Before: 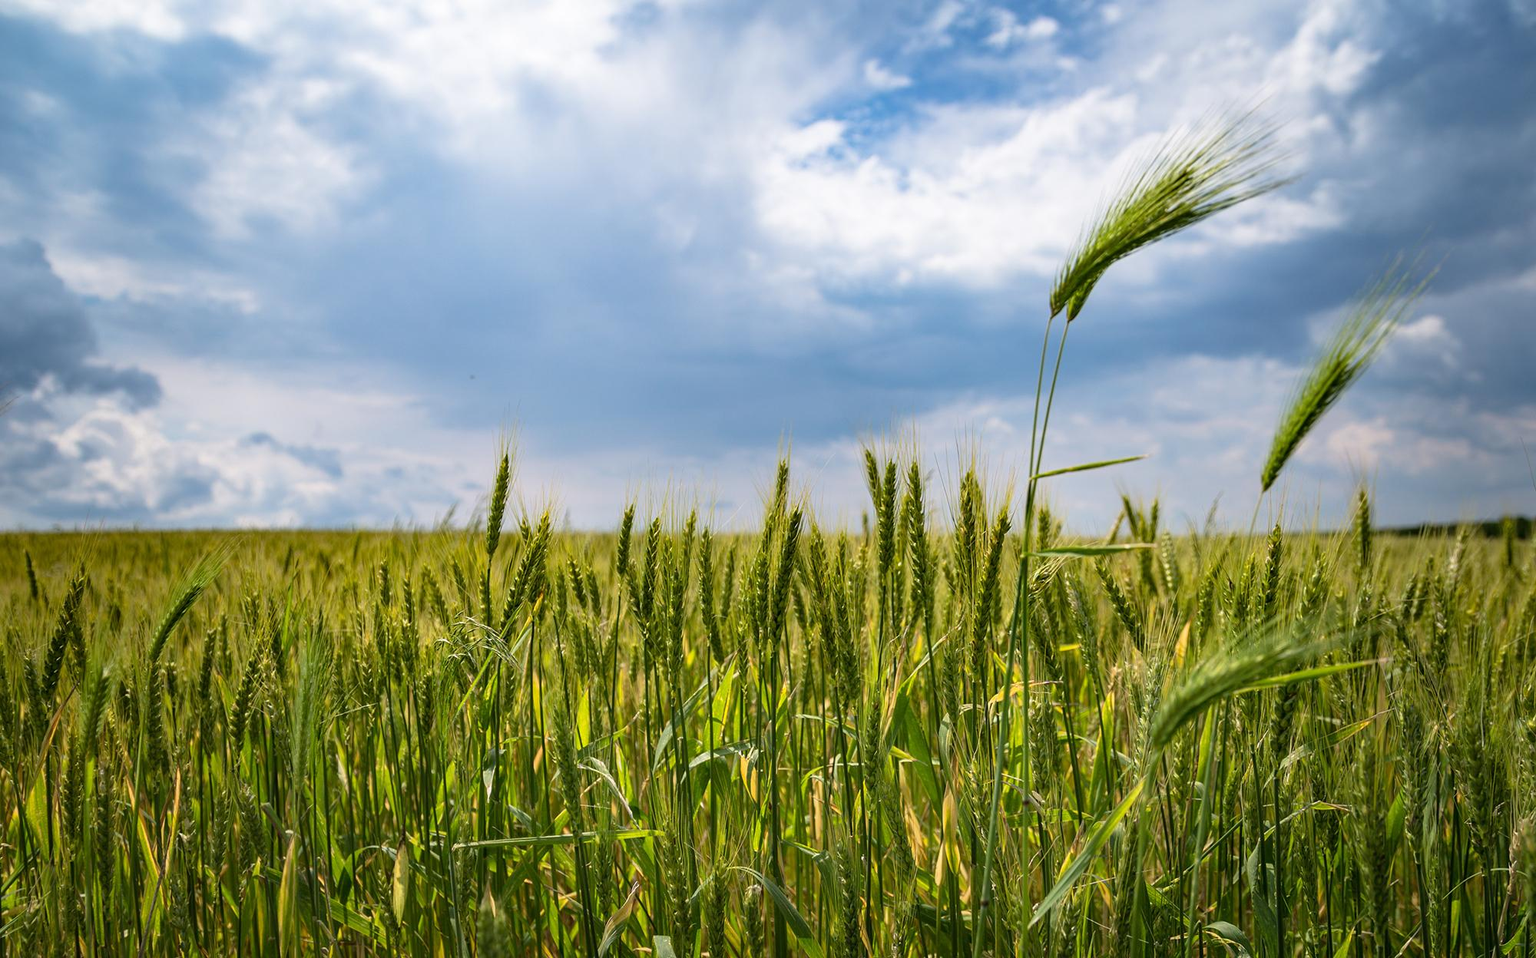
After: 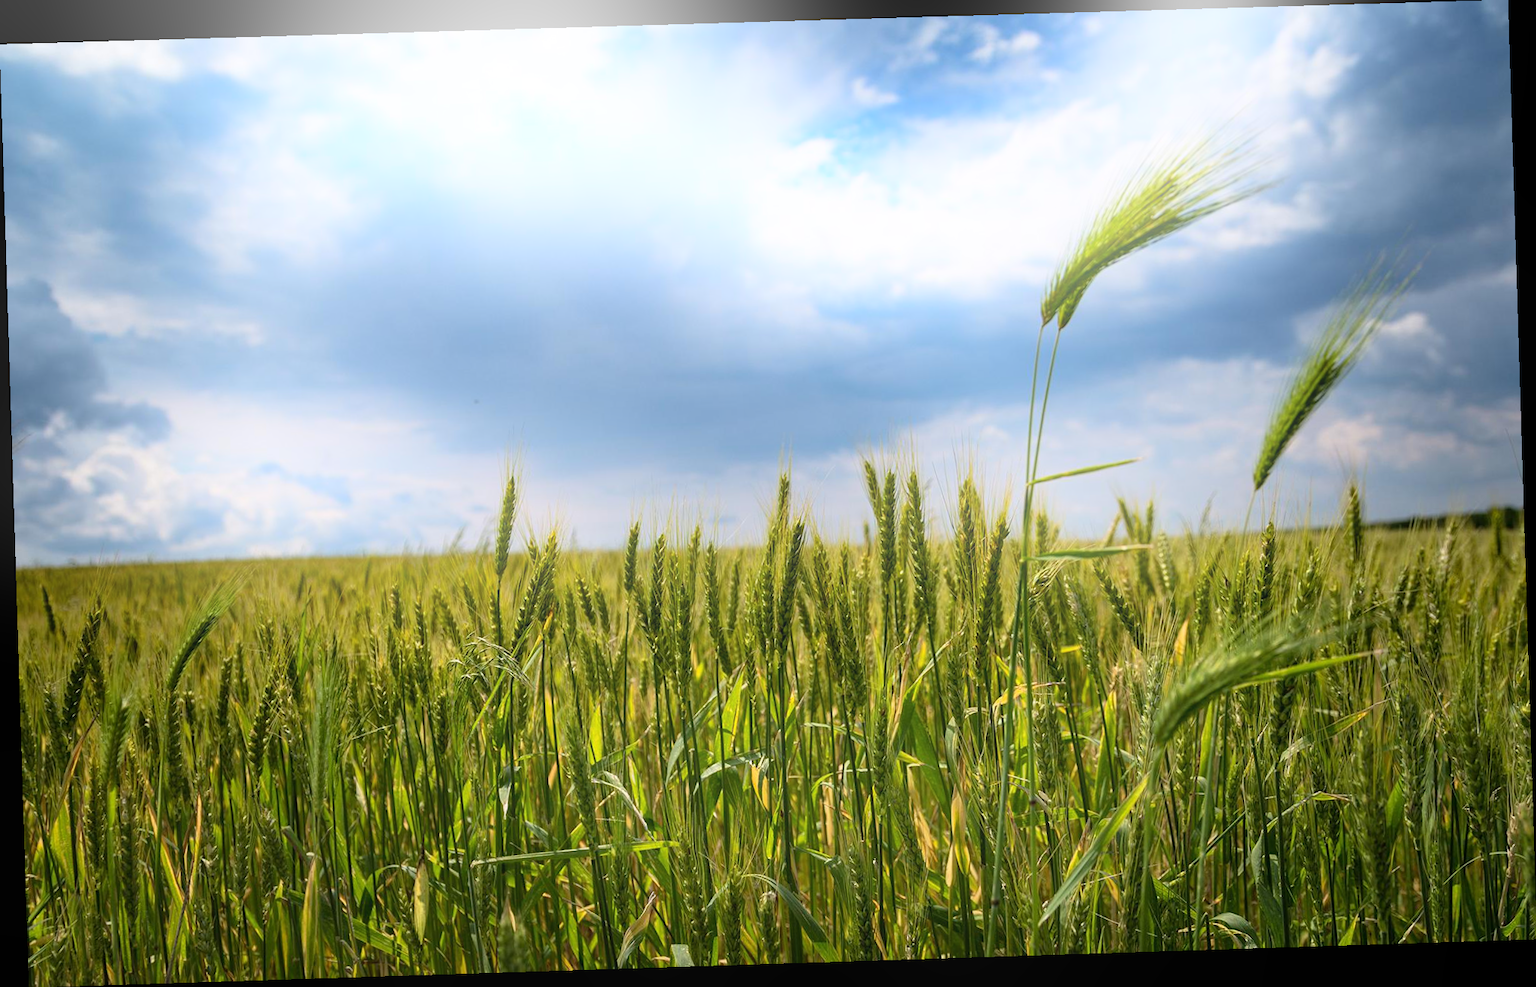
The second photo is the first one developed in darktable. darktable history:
bloom: on, module defaults
rotate and perspective: rotation -1.77°, lens shift (horizontal) 0.004, automatic cropping off
